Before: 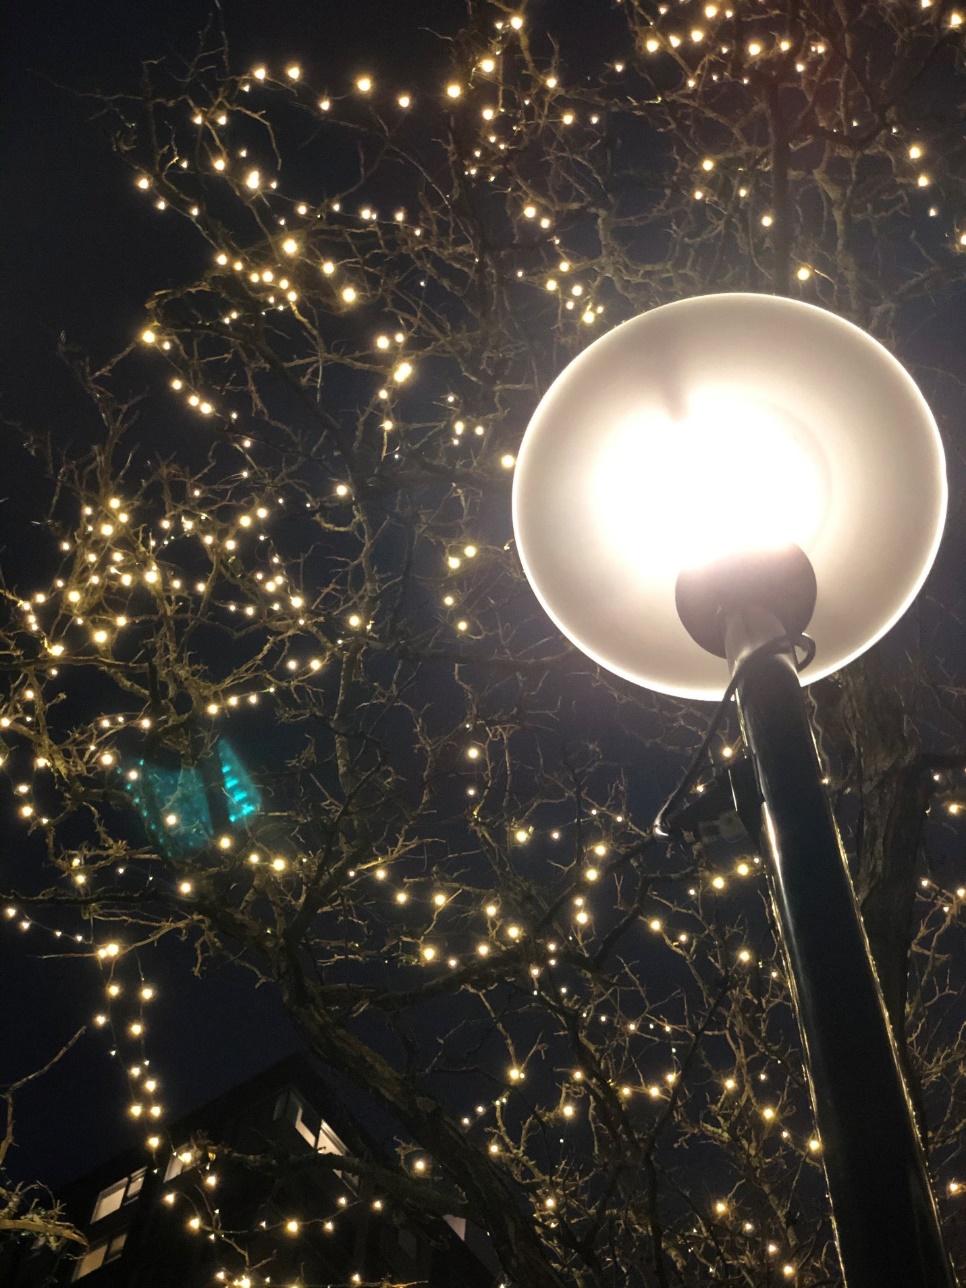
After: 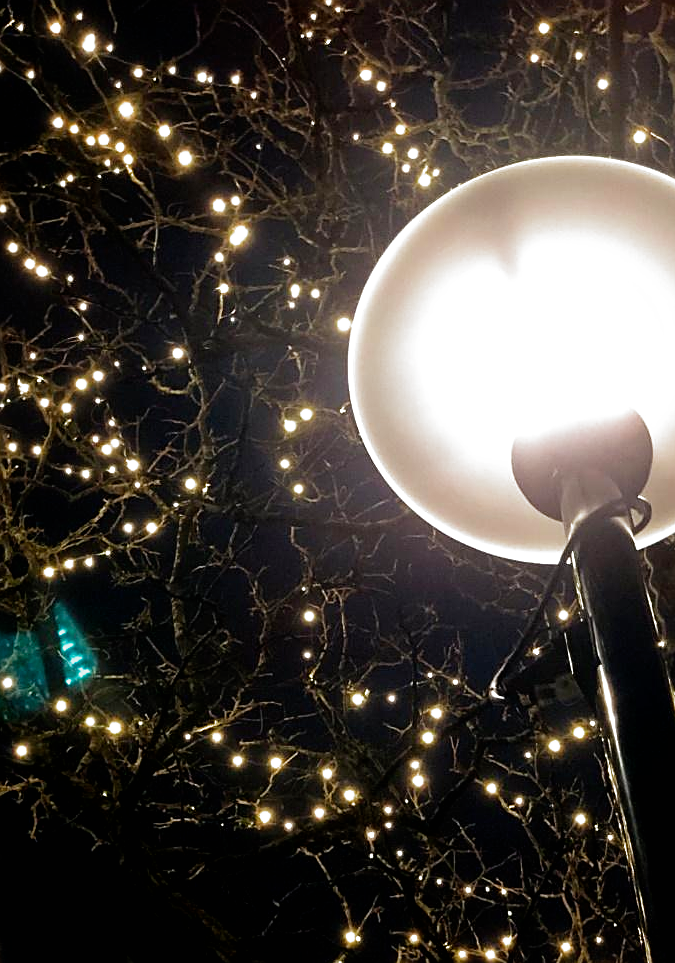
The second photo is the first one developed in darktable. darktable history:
exposure: black level correction 0.005, exposure 0.001 EV, compensate highlight preservation false
crop and rotate: left 17.046%, top 10.659%, right 12.989%, bottom 14.553%
filmic rgb: black relative exposure -8.2 EV, white relative exposure 2.2 EV, threshold 3 EV, hardness 7.11, latitude 75%, contrast 1.325, highlights saturation mix -2%, shadows ↔ highlights balance 30%, preserve chrominance no, color science v5 (2021), contrast in shadows safe, contrast in highlights safe, enable highlight reconstruction true
sharpen: on, module defaults
